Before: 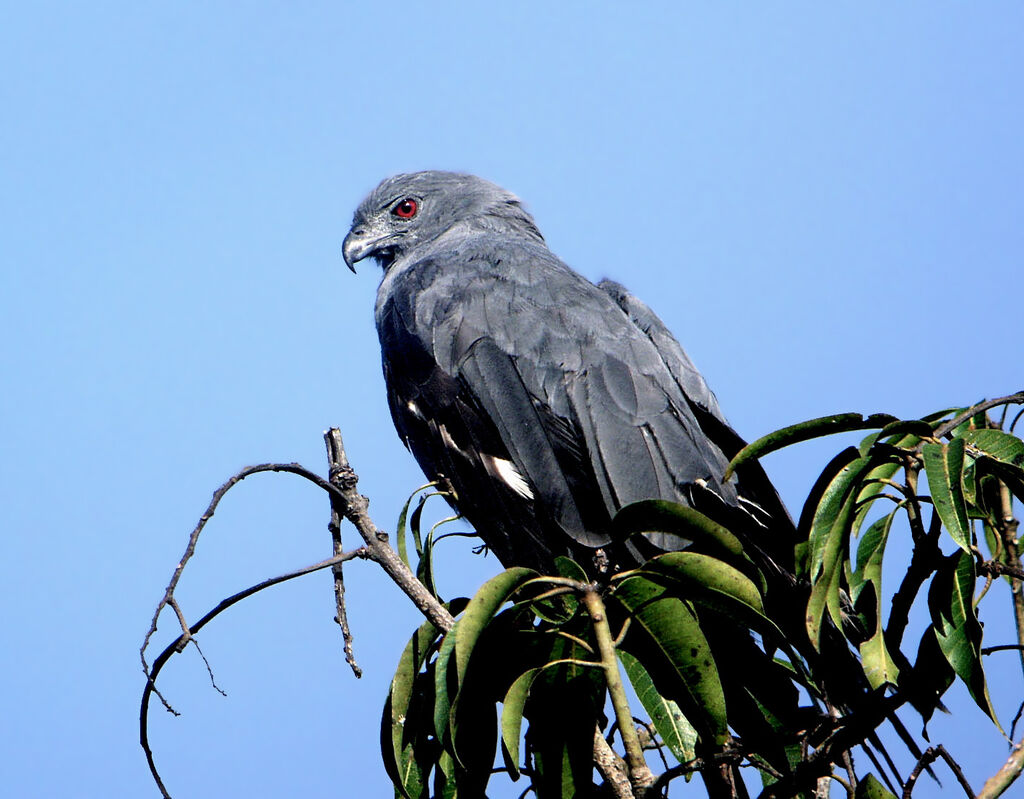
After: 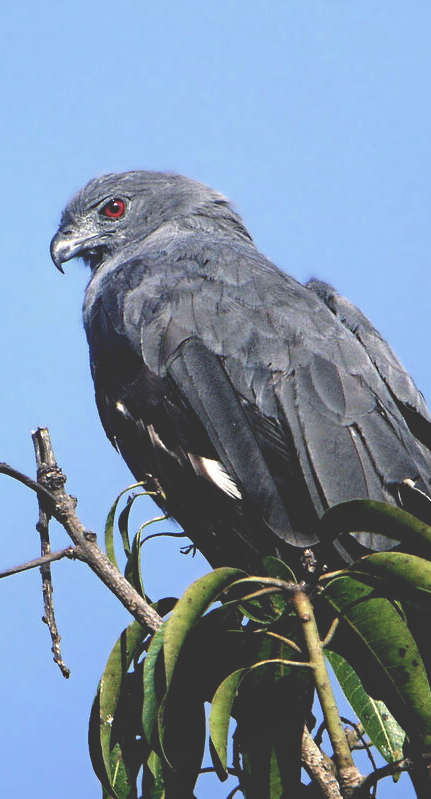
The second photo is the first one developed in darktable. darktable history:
haze removal: adaptive false
exposure: black level correction -0.03, compensate highlight preservation false
shadows and highlights: shadows 25, highlights -25
crop: left 28.583%, right 29.231%
